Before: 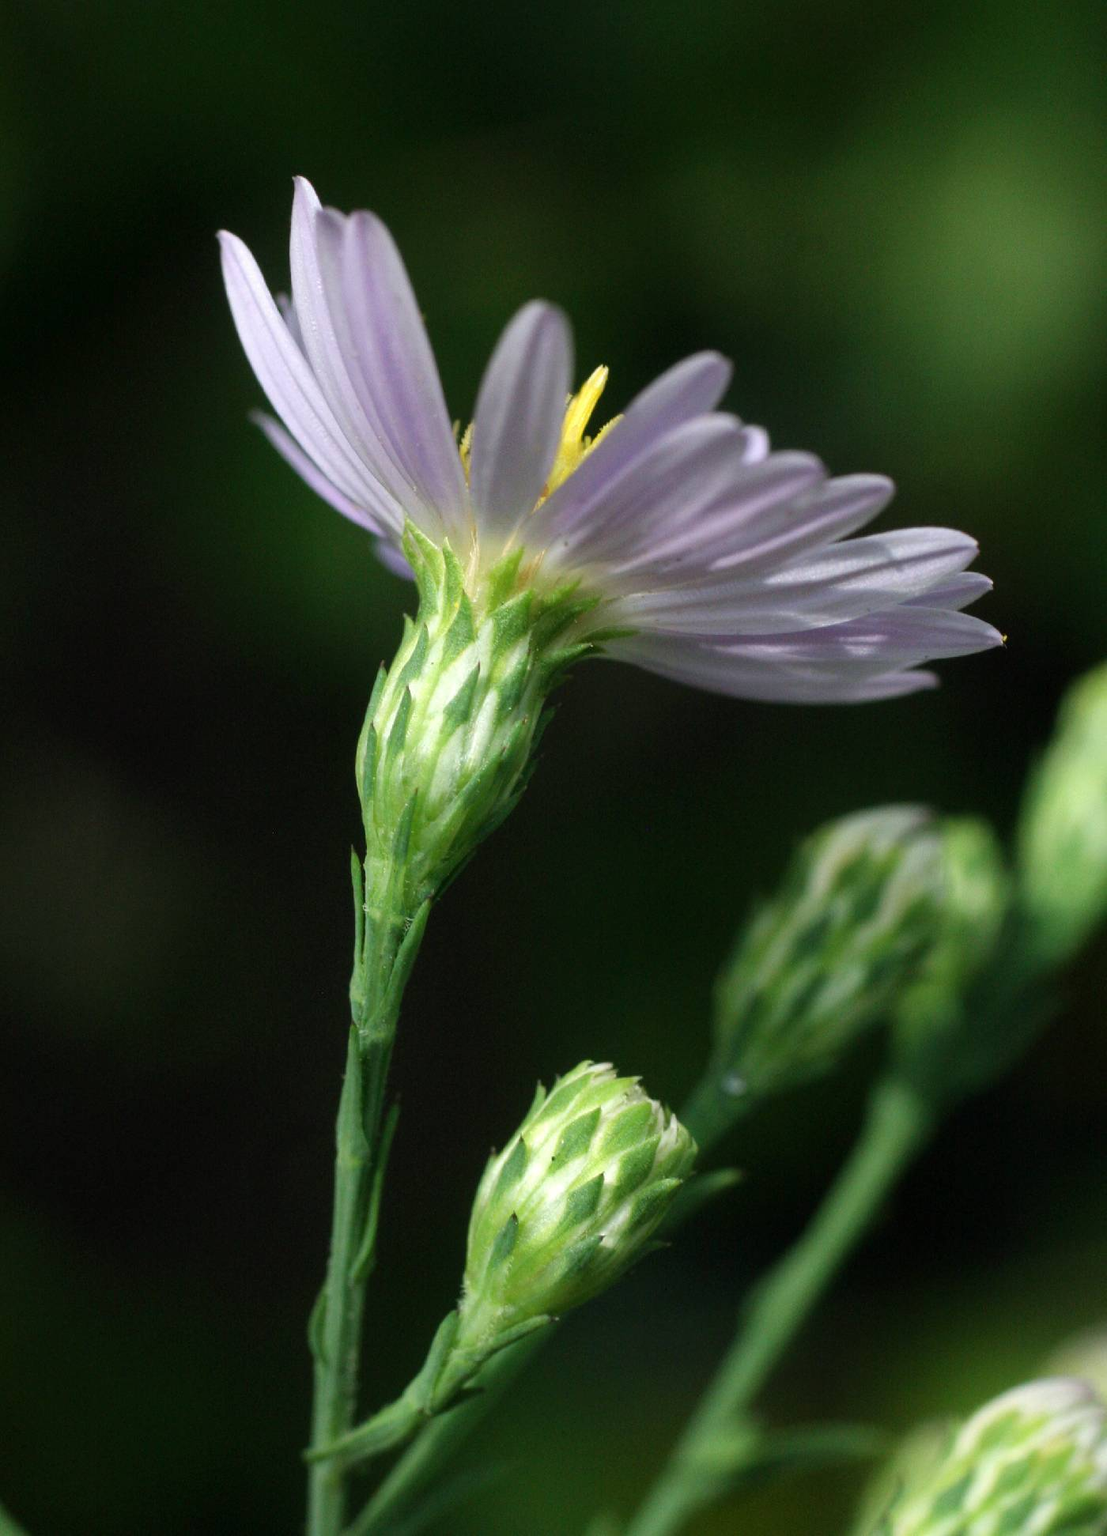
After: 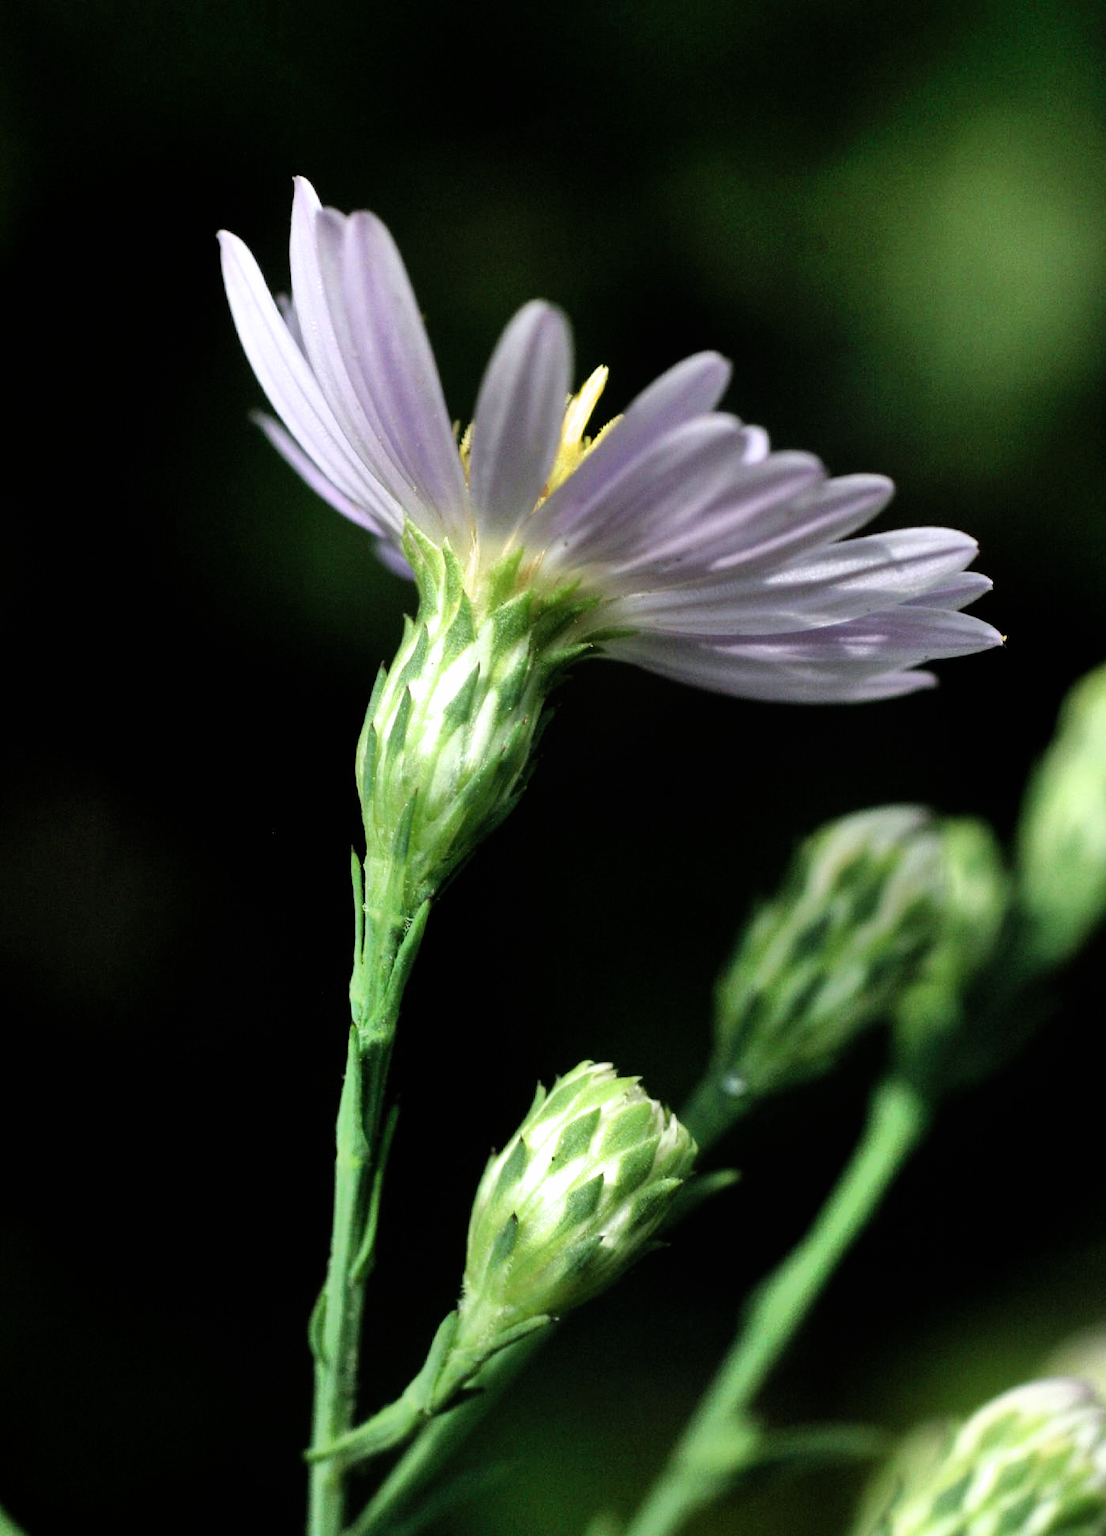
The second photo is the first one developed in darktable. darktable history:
local contrast: mode bilateral grid, contrast 100, coarseness 99, detail 96%, midtone range 0.2
filmic rgb: black relative exposure -8.23 EV, white relative exposure 2.2 EV, target white luminance 99.92%, hardness 7.12, latitude 74.68%, contrast 1.315, highlights saturation mix -1.84%, shadows ↔ highlights balance 29.84%
shadows and highlights: soften with gaussian
